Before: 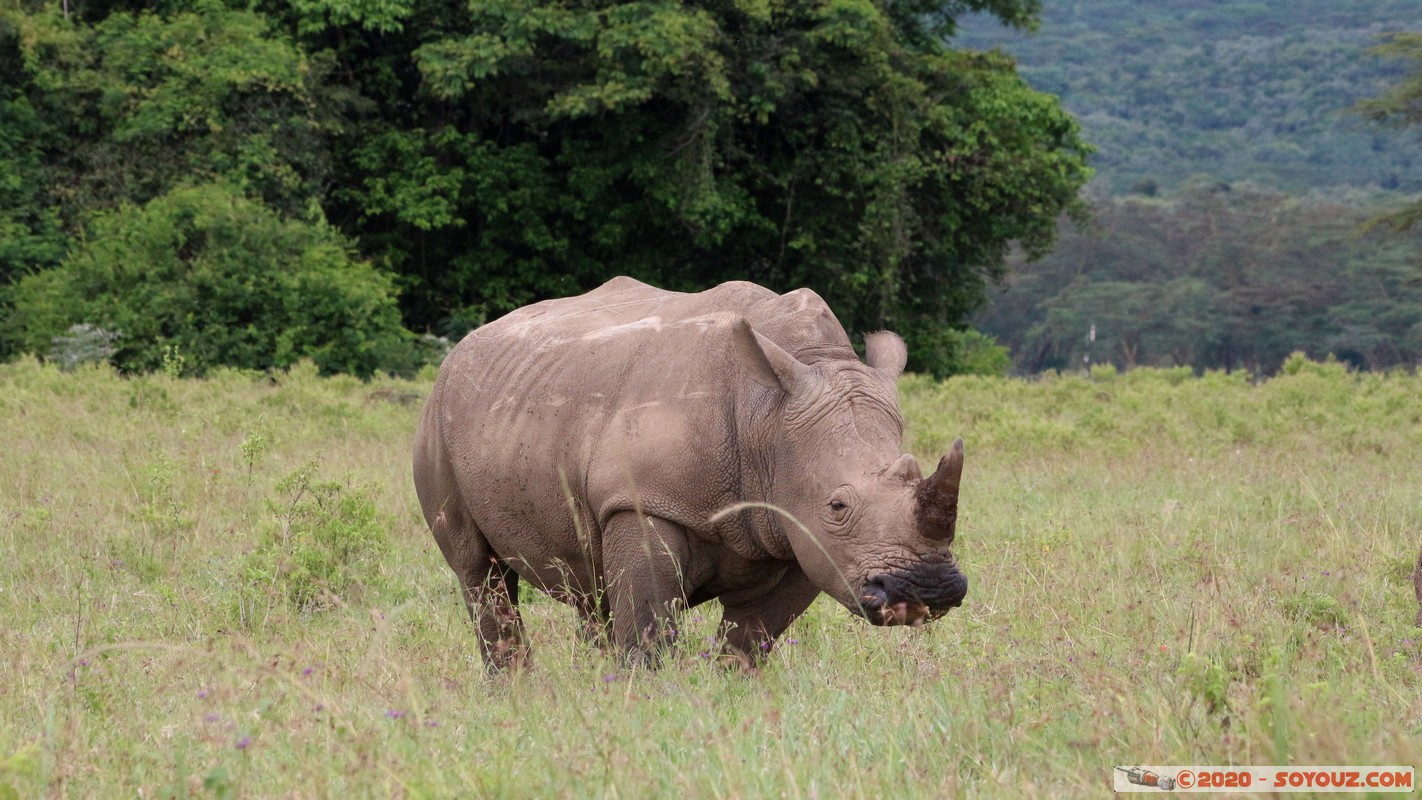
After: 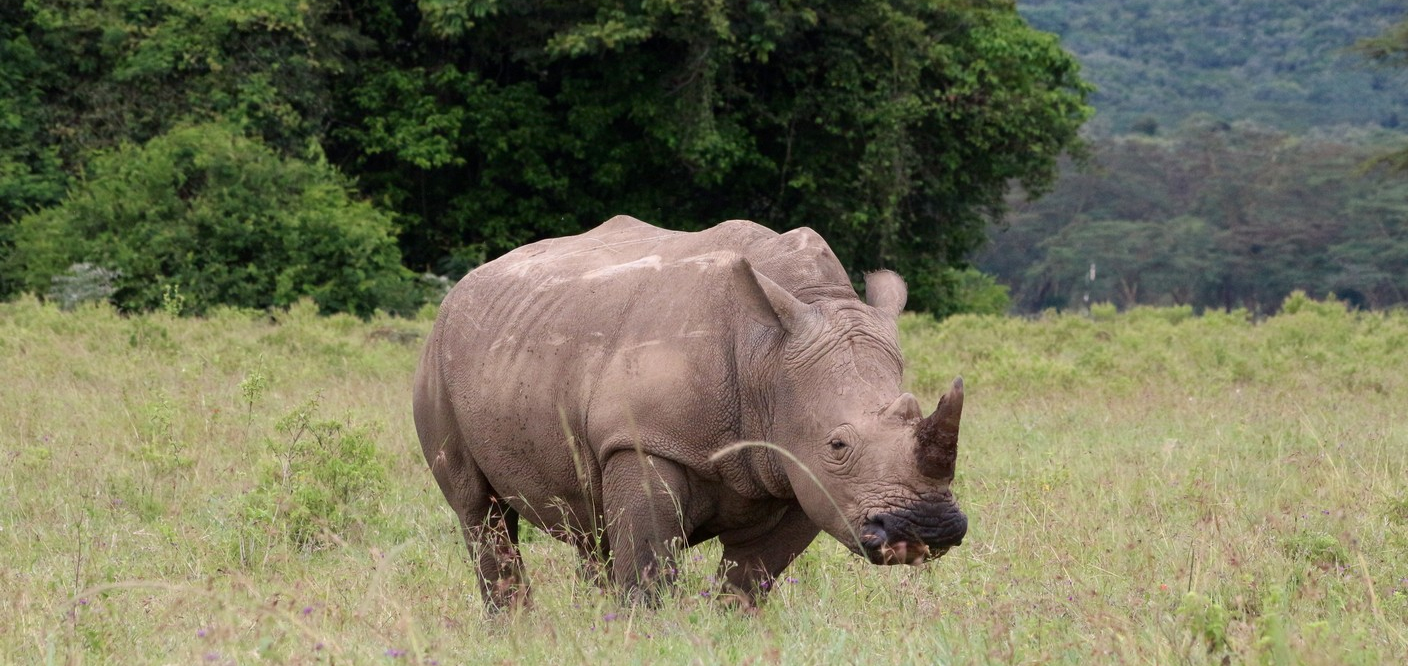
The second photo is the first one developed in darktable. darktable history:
shadows and highlights: shadows -30, highlights 30
crop: top 7.625%, bottom 8.027%
tone equalizer: on, module defaults
